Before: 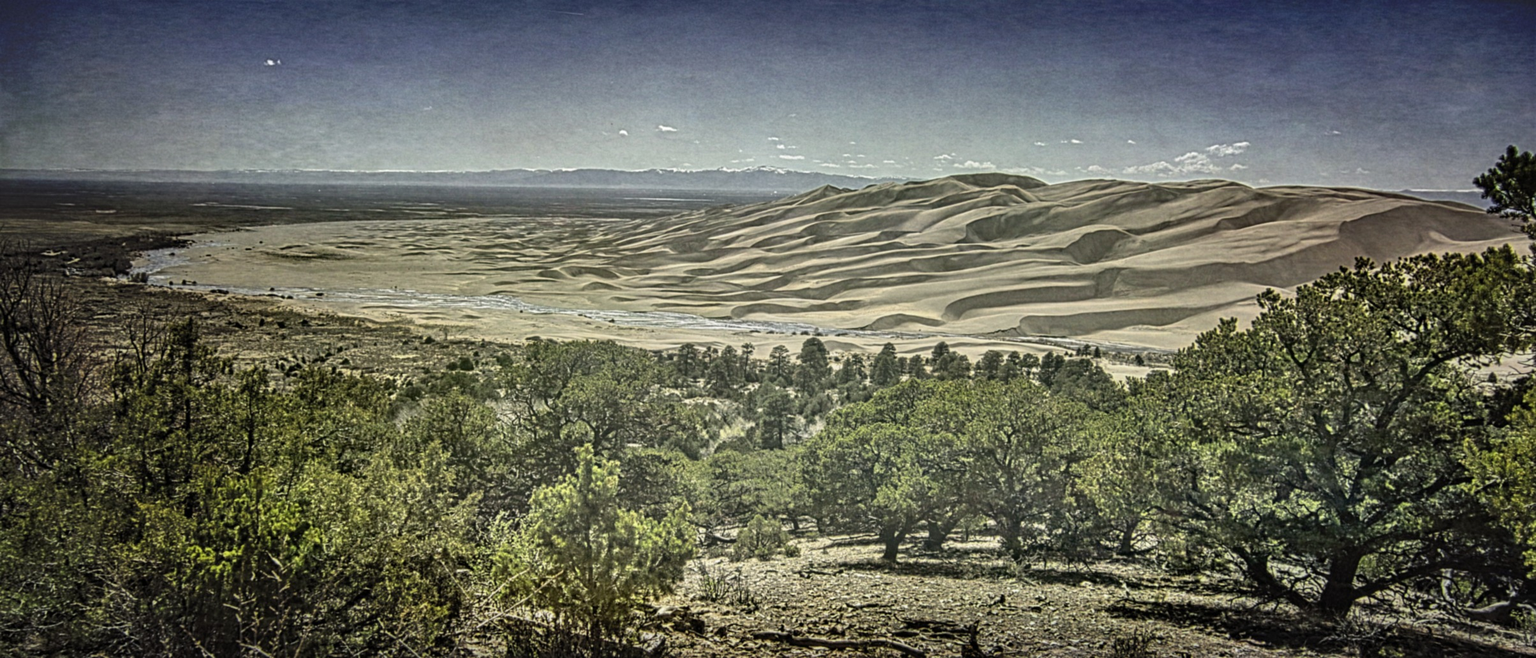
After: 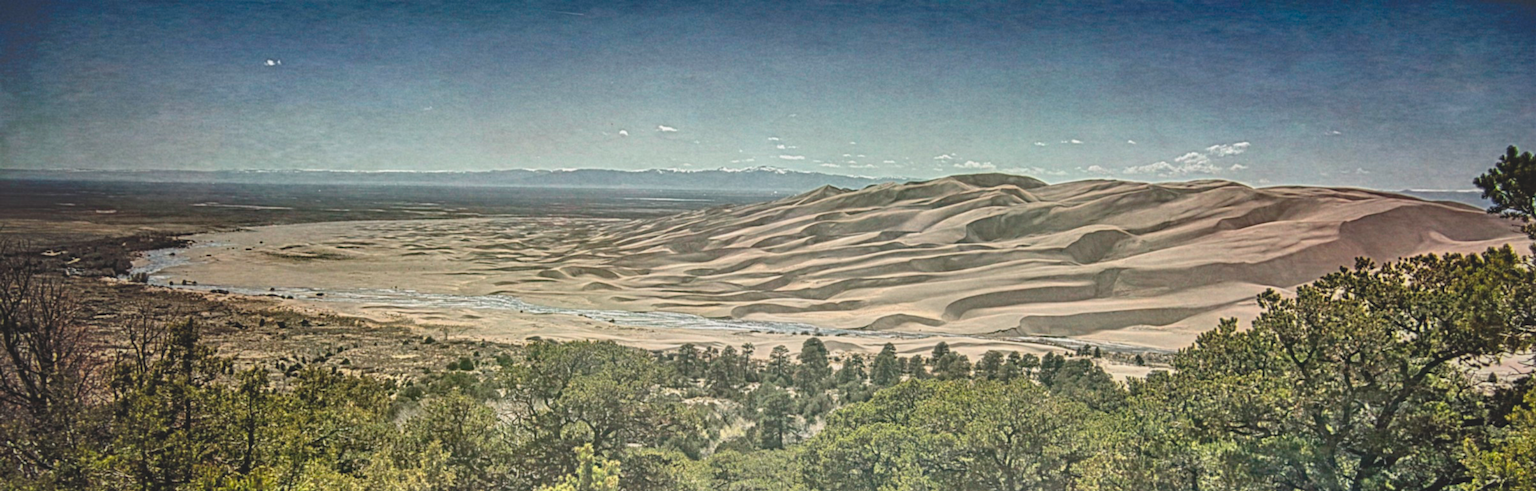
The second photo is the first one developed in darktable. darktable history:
exposure: black level correction -0.015, exposure -0.125 EV, compensate highlight preservation false
crop: bottom 24.967%
